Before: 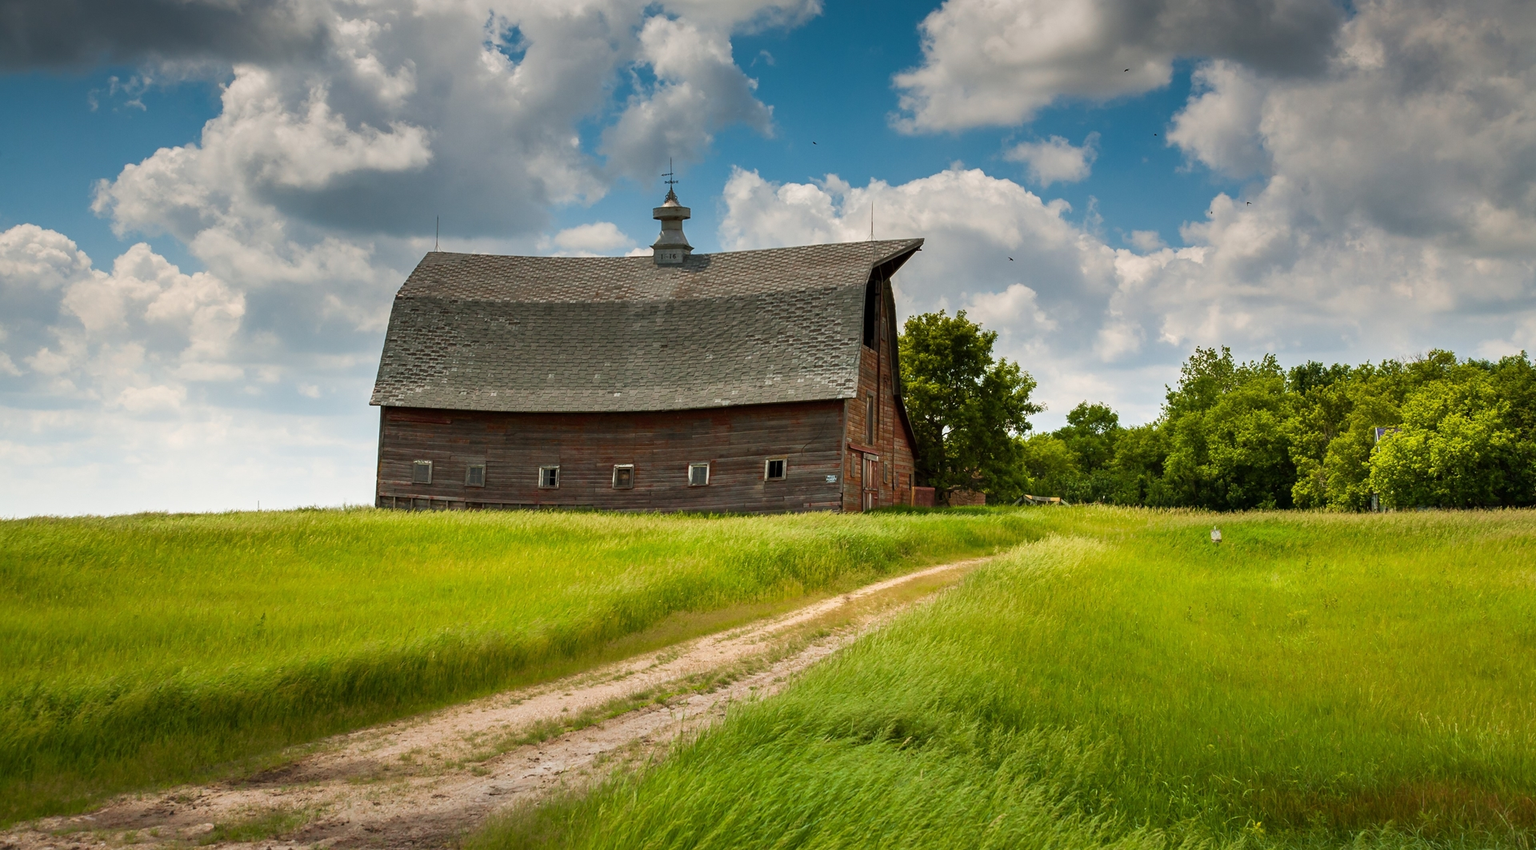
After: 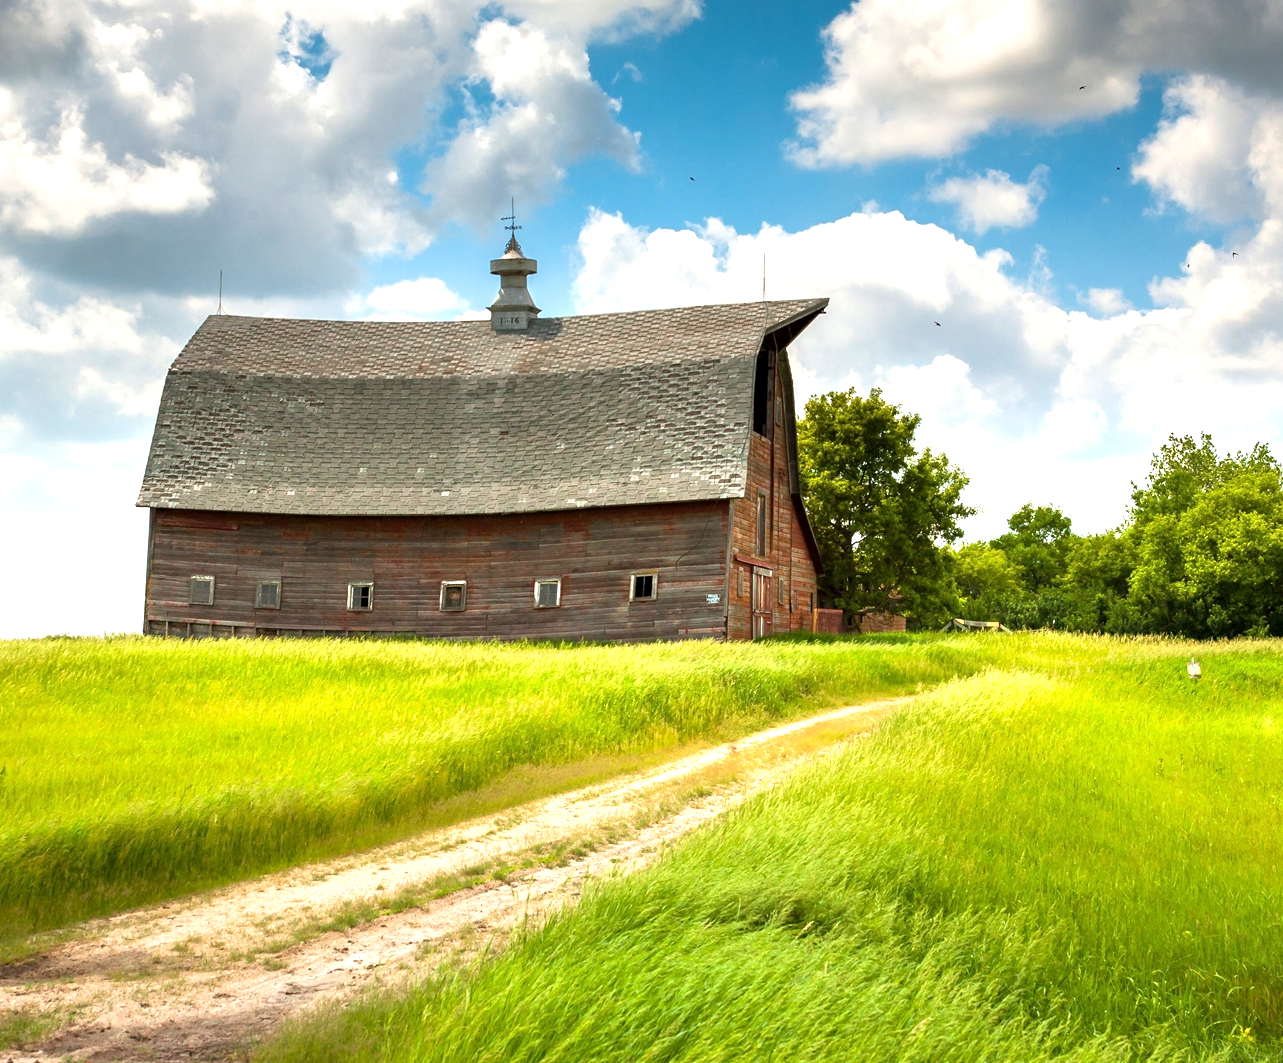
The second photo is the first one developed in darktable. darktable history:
crop: left 17.022%, right 16.104%
exposure: black level correction 0.001, exposure 1.133 EV, compensate highlight preservation false
